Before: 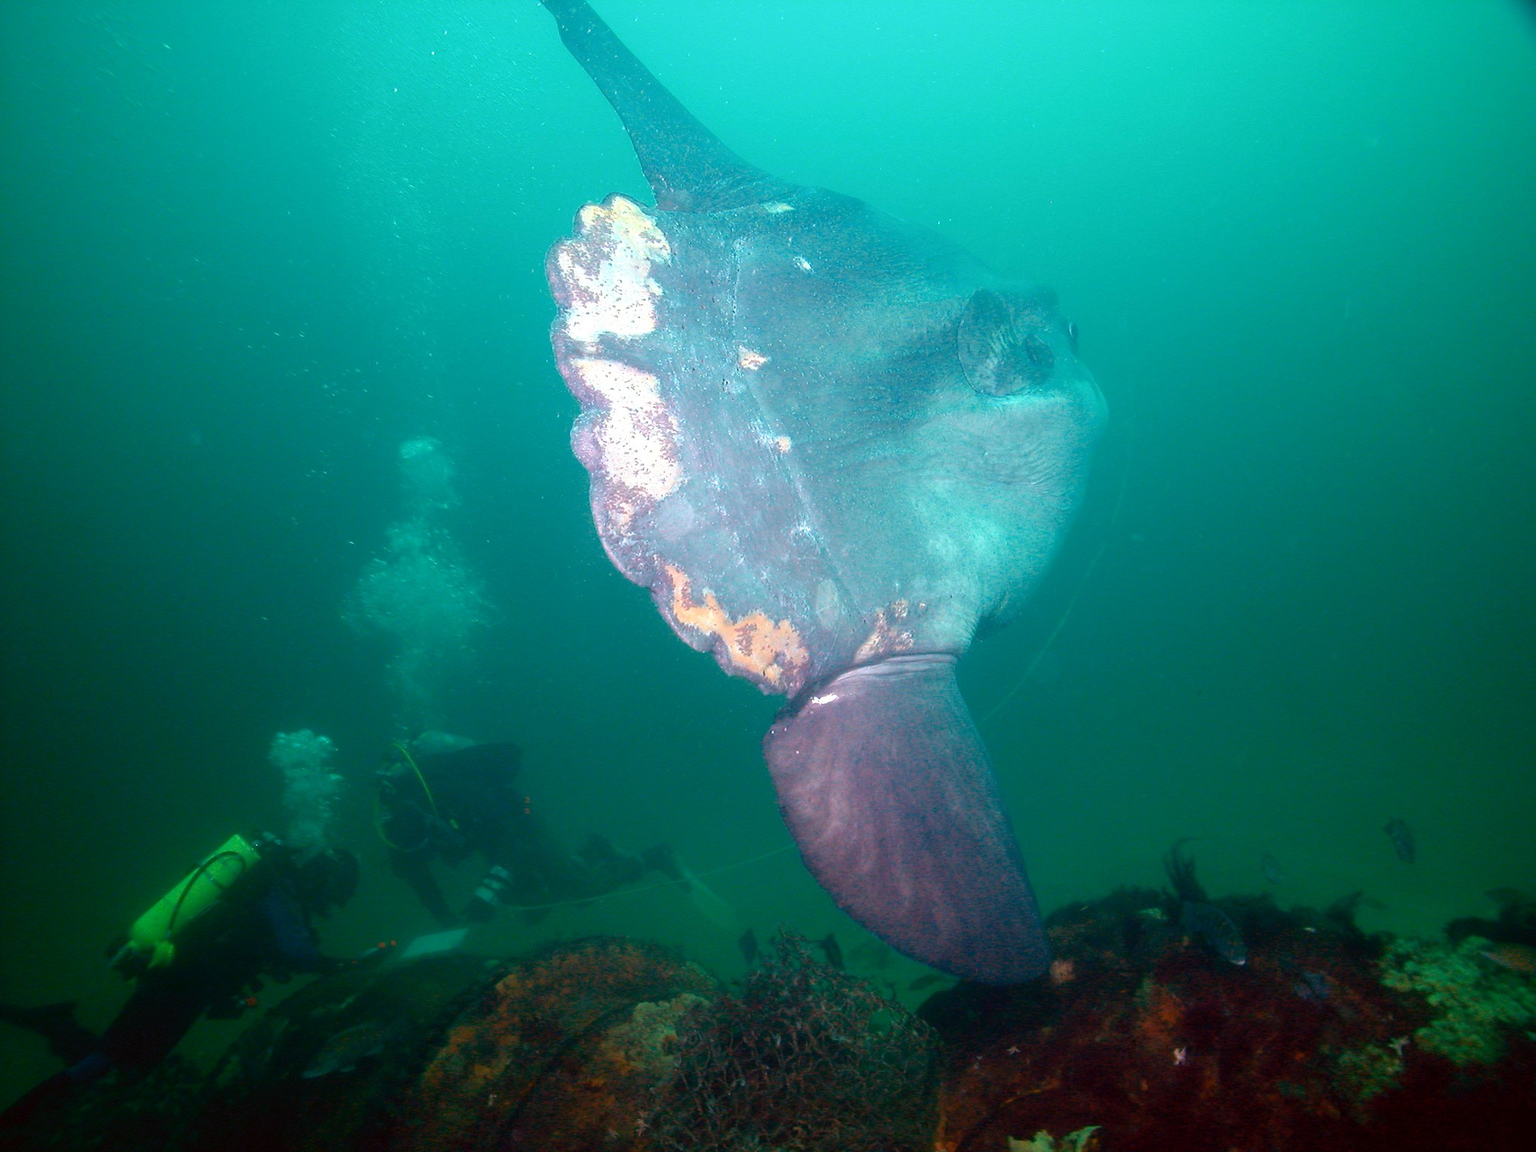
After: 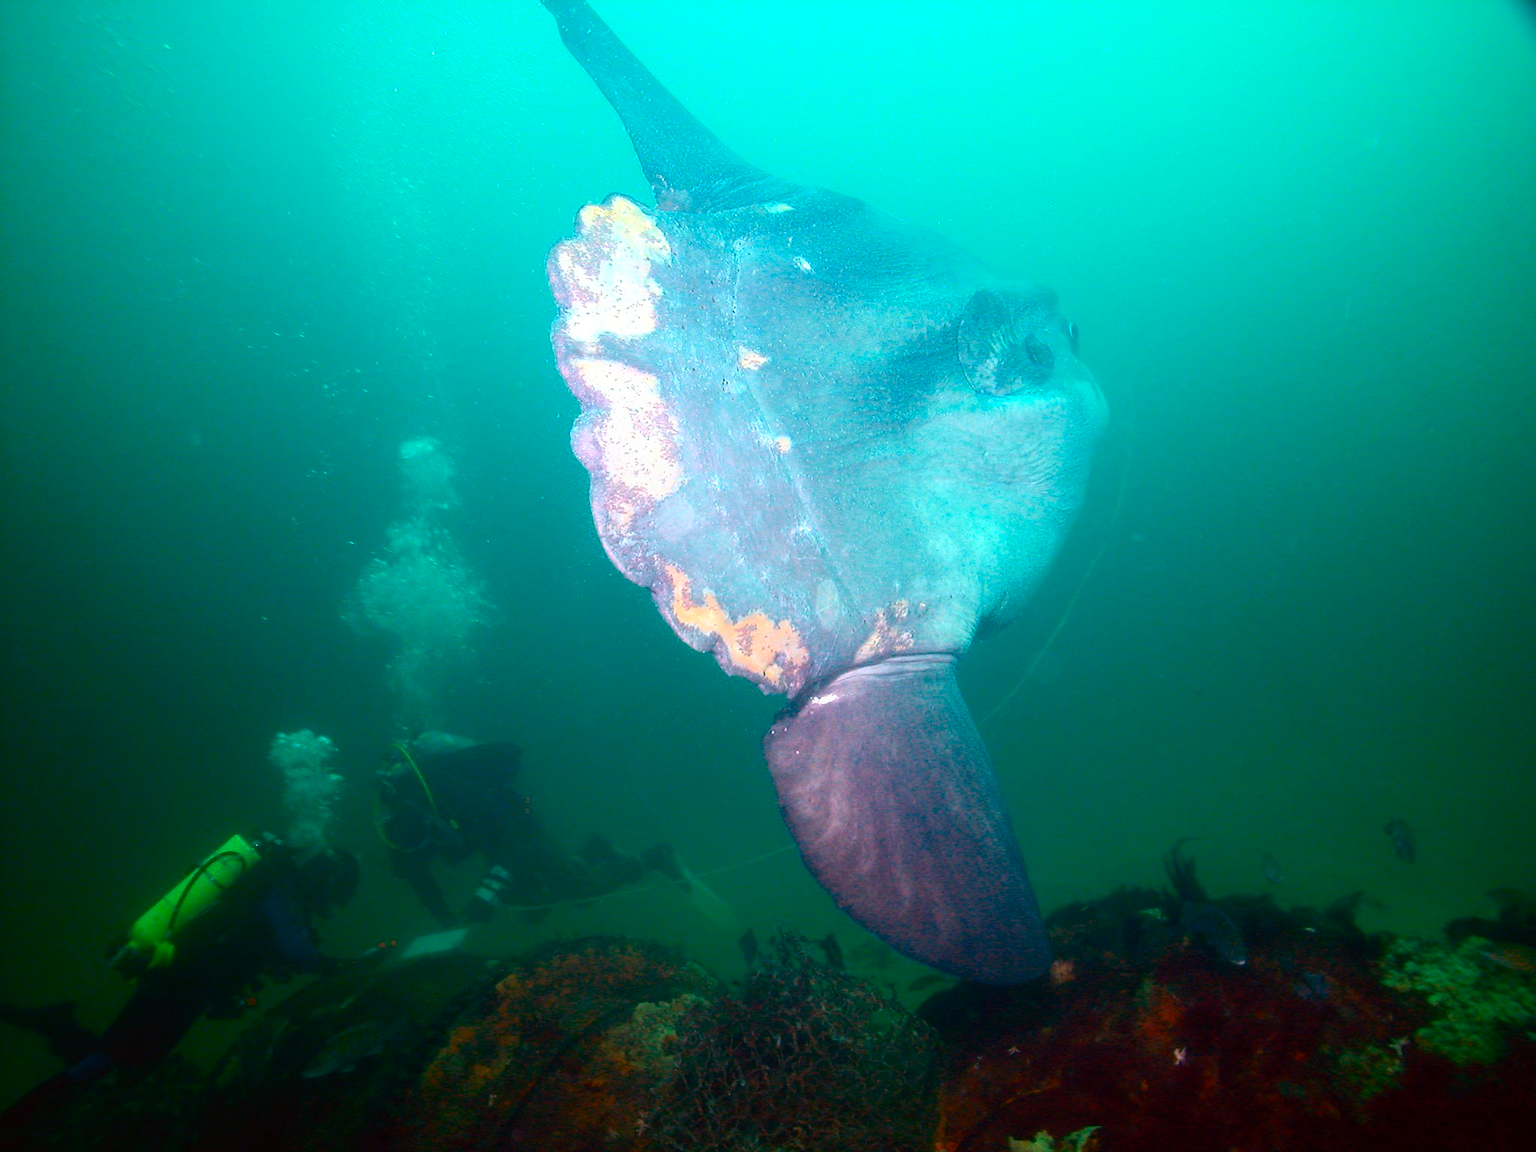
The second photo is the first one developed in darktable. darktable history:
contrast brightness saturation: contrast 0.23, brightness 0.1, saturation 0.29
tone equalizer: on, module defaults
graduated density: rotation -180°, offset 27.42
white balance: emerald 1
